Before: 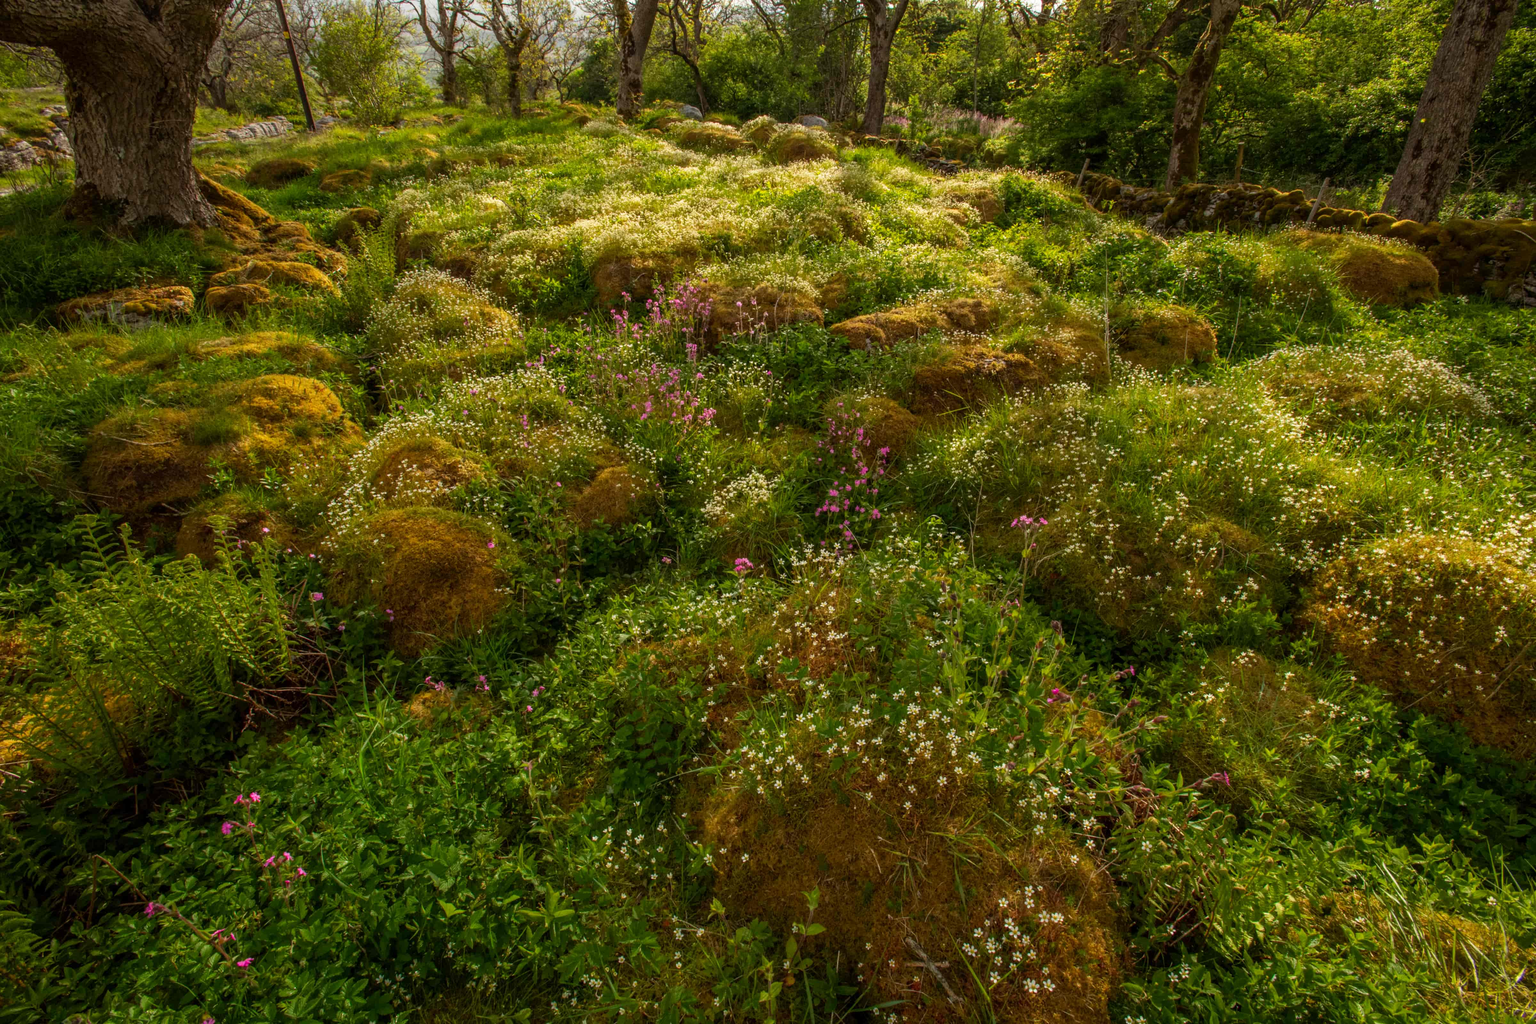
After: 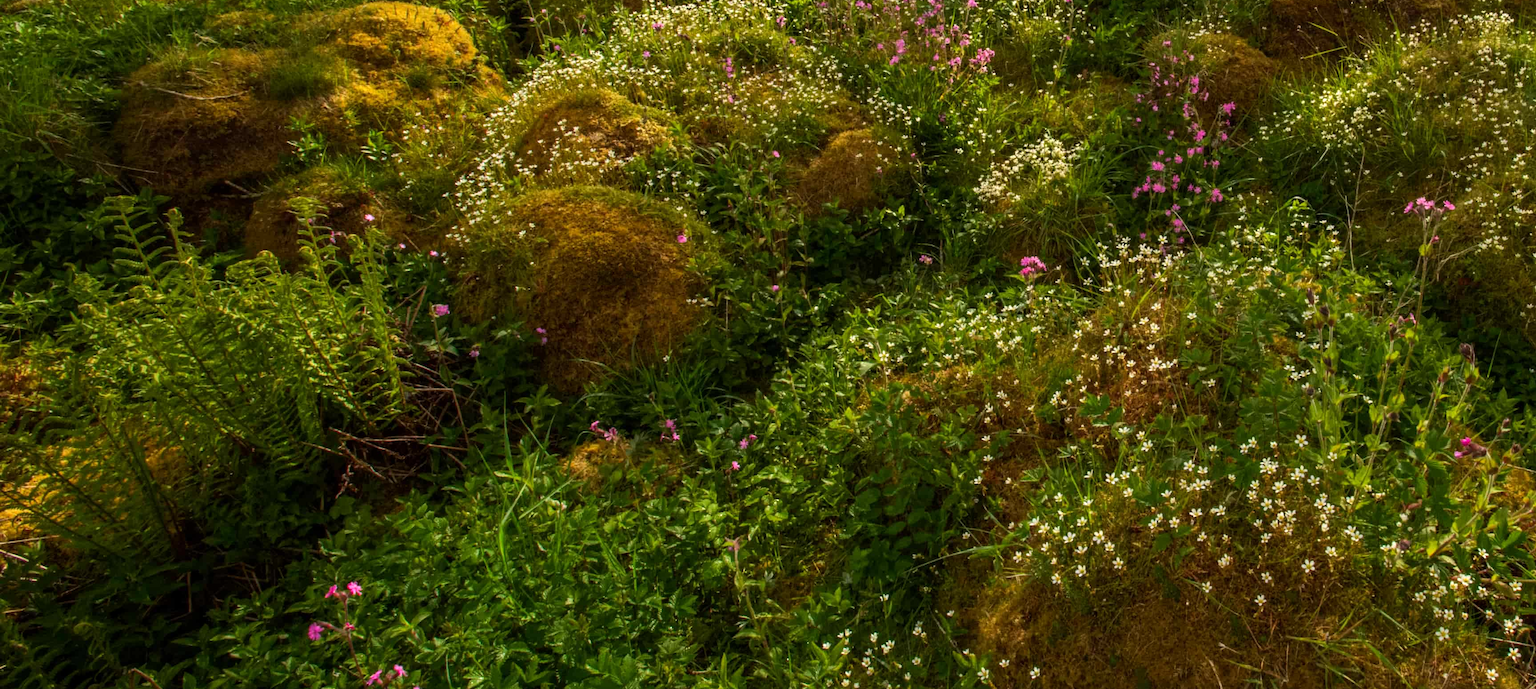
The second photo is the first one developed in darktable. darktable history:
crop: top 36.498%, right 27.964%, bottom 14.995%
tone equalizer: -8 EV -0.417 EV, -7 EV -0.389 EV, -6 EV -0.333 EV, -5 EV -0.222 EV, -3 EV 0.222 EV, -2 EV 0.333 EV, -1 EV 0.389 EV, +0 EV 0.417 EV, edges refinement/feathering 500, mask exposure compensation -1.57 EV, preserve details no
